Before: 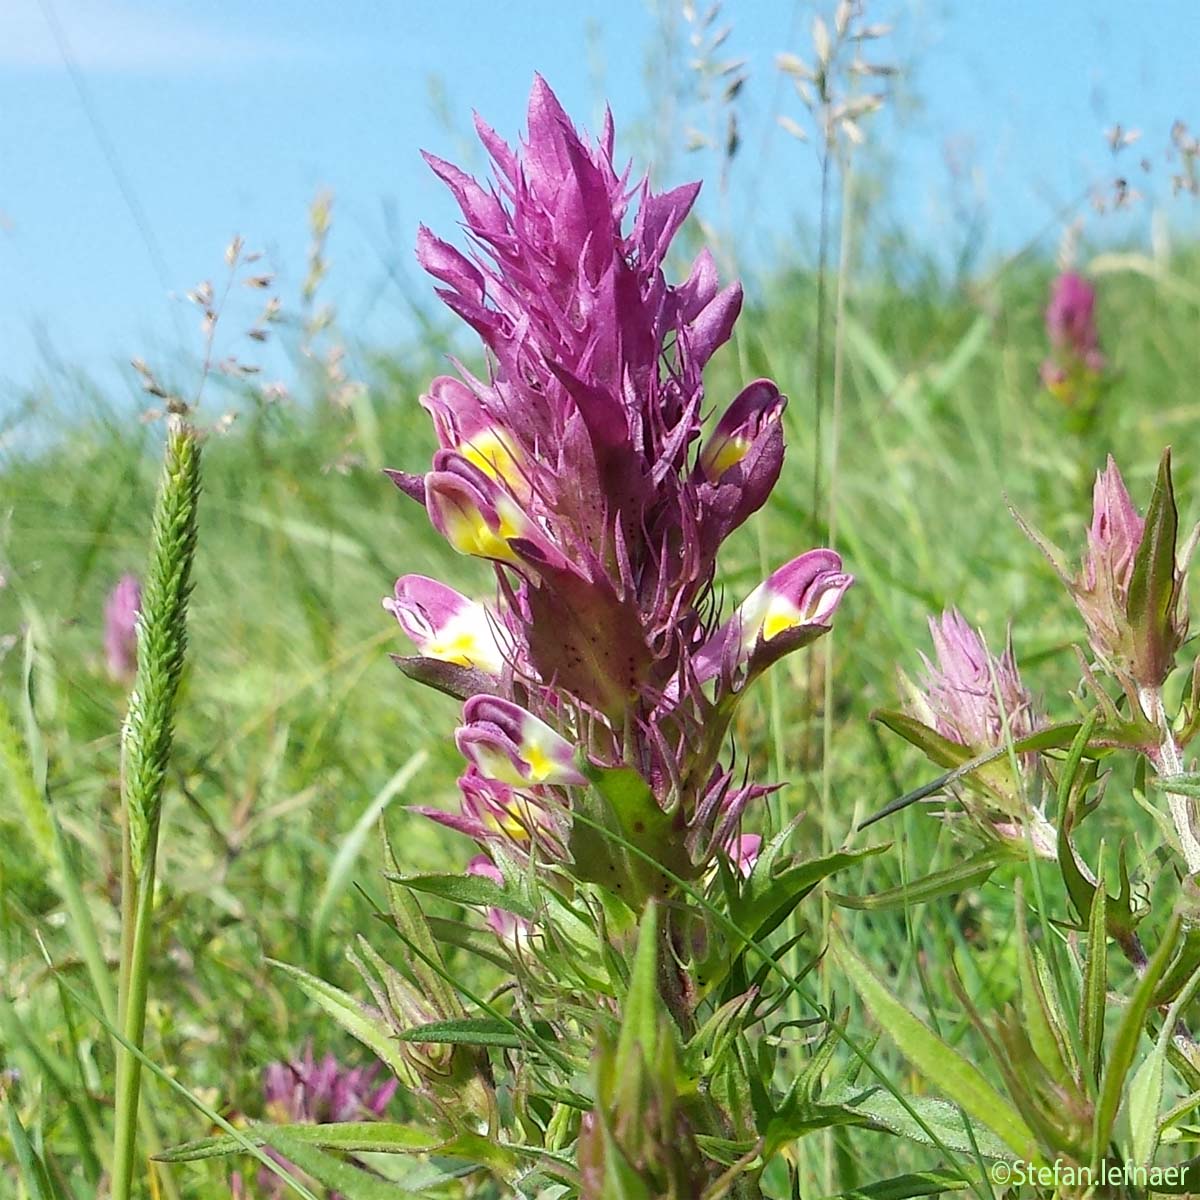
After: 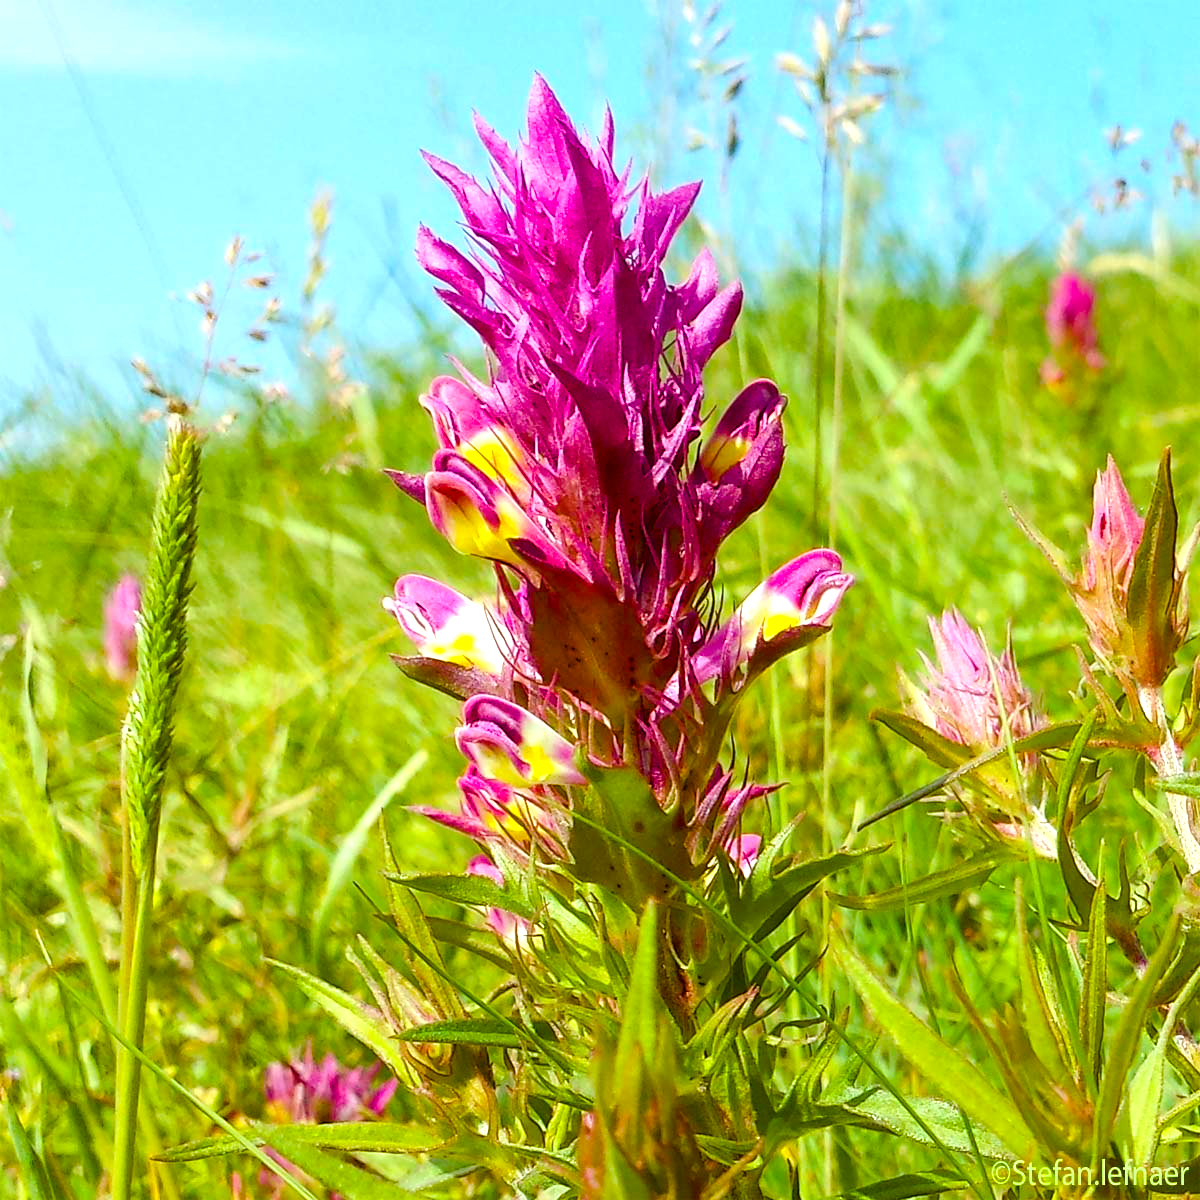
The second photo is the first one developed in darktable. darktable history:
color balance rgb: shadows lift › luminance -9.275%, power › luminance 9.858%, power › chroma 2.803%, power › hue 58.75°, perceptual saturation grading › global saturation 20%, perceptual saturation grading › highlights -24.936%, perceptual saturation grading › shadows 50.145%, perceptual brilliance grading › highlights 10.15%, perceptual brilliance grading › mid-tones 5.679%, global vibrance 50.758%
contrast equalizer: octaves 7, y [[0.5, 0.488, 0.462, 0.461, 0.491, 0.5], [0.5 ×6], [0.5 ×6], [0 ×6], [0 ×6]], mix 0.166
